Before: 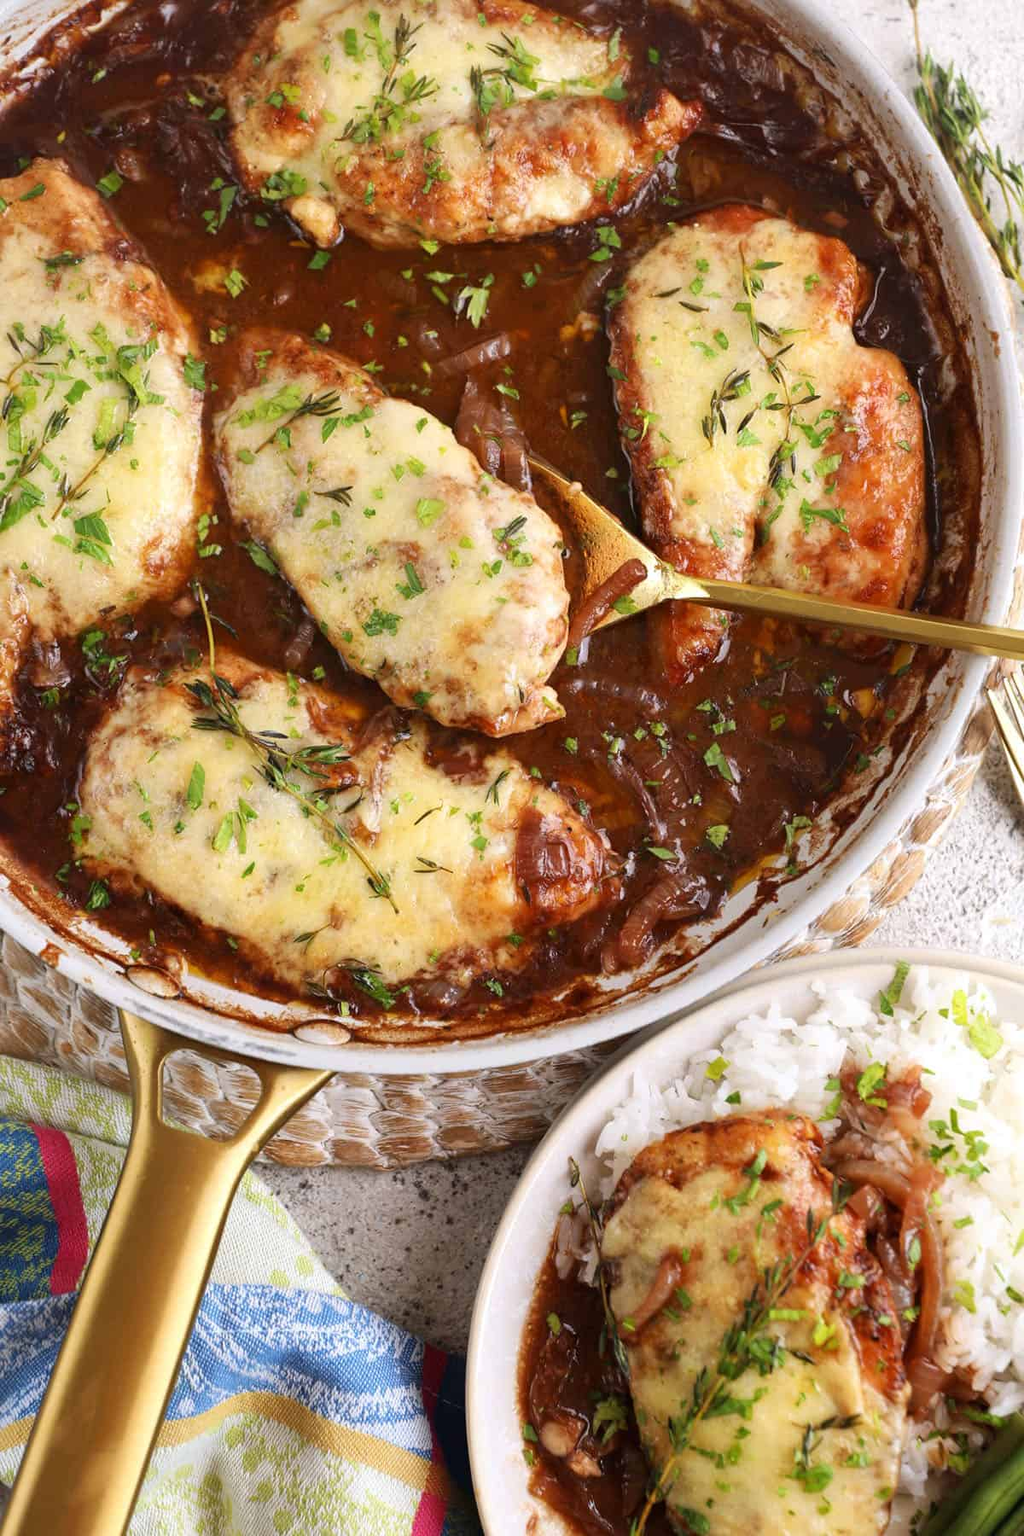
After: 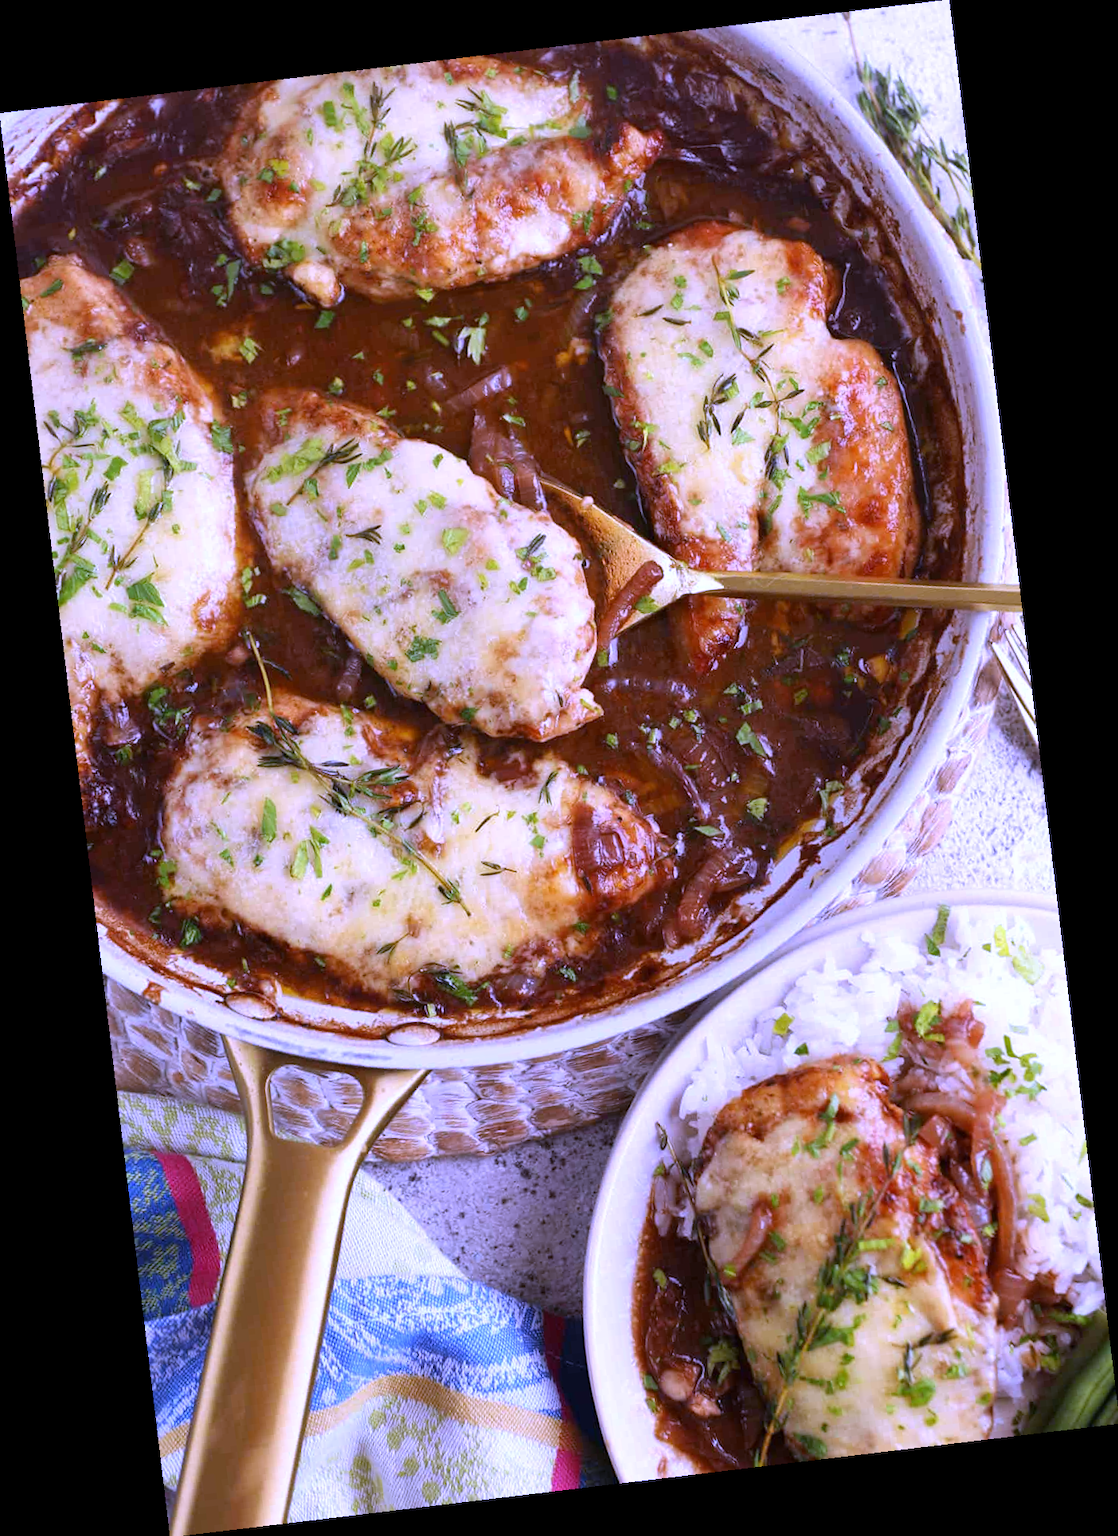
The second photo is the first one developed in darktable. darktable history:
white balance: red 0.98, blue 1.61
rotate and perspective: rotation -6.83°, automatic cropping off
